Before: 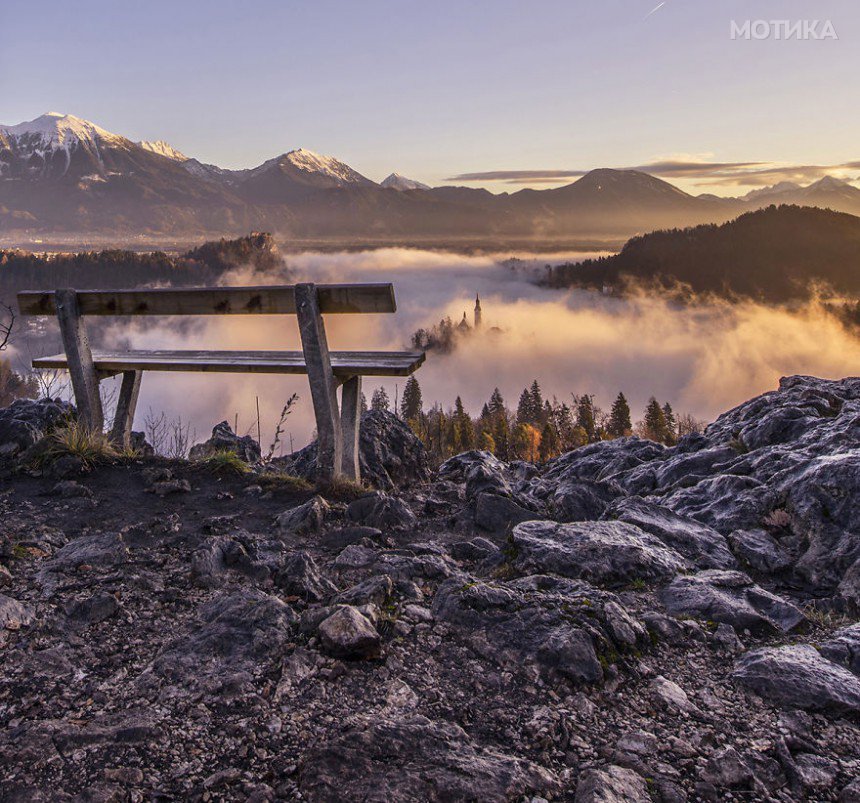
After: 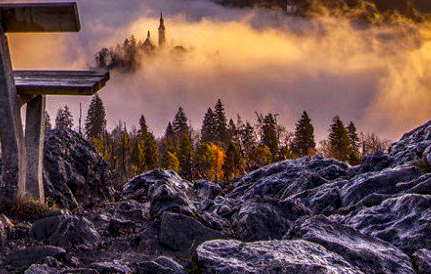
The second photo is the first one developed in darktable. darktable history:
local contrast: detail 150%
tone curve: curves: ch0 [(0, 0) (0.8, 0.757) (1, 1)], color space Lab, independent channels, preserve colors none
color balance rgb: linear chroma grading › global chroma 25.281%, perceptual saturation grading › global saturation 25.399%
crop: left 36.774%, top 34.994%, right 13.009%, bottom 30.845%
